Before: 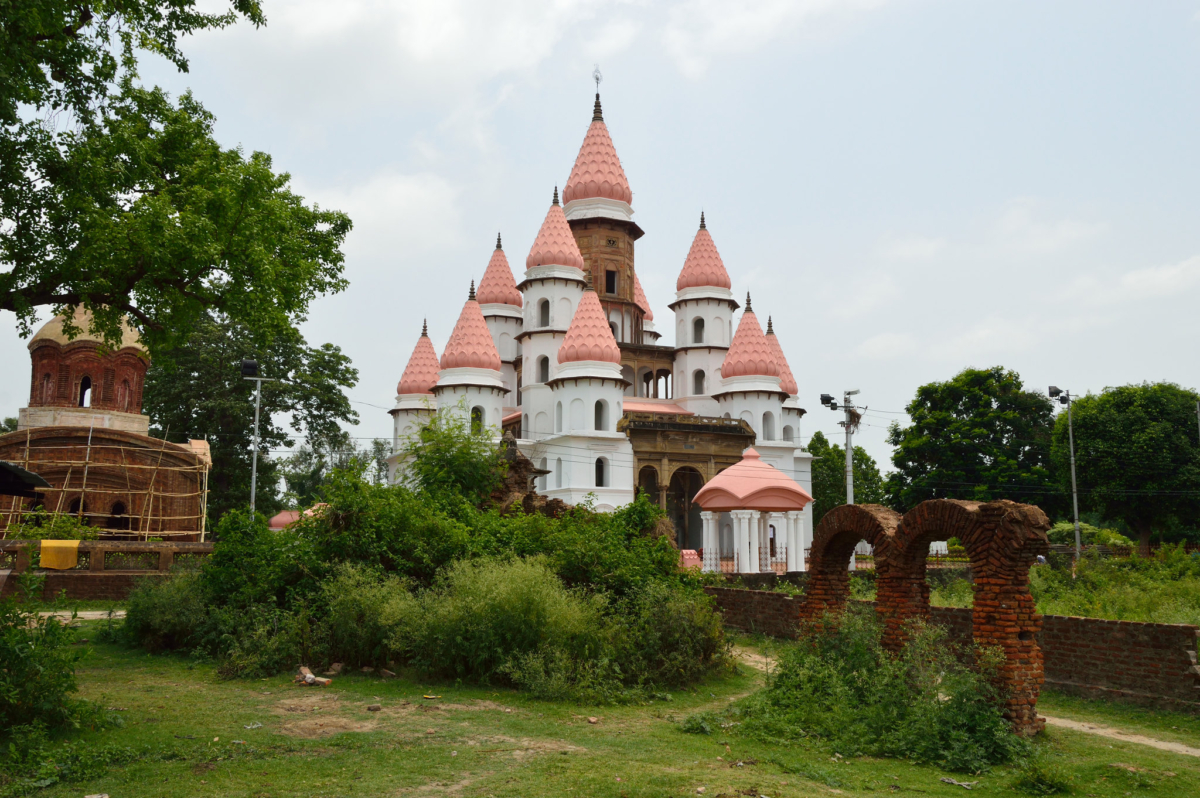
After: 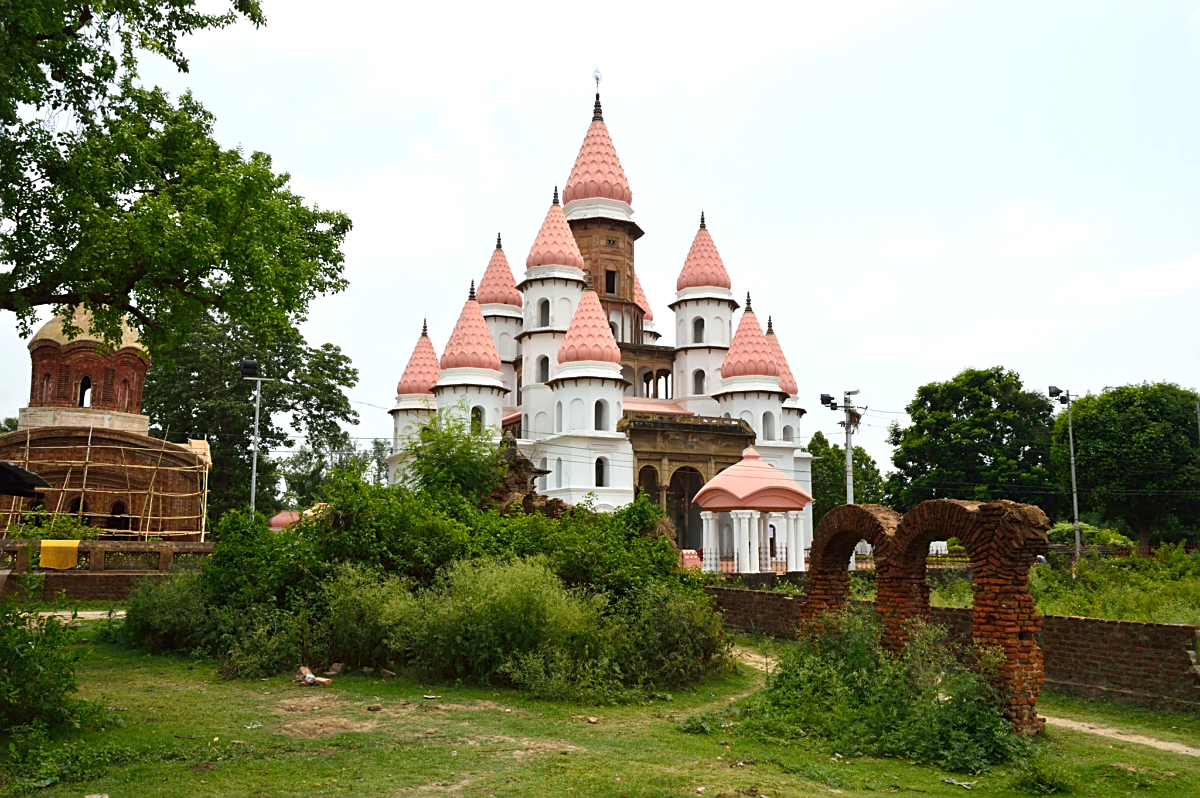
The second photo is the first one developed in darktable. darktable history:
color balance rgb: perceptual saturation grading › global saturation 0.152%, perceptual brilliance grading › global brilliance 11.378%
sharpen: on, module defaults
